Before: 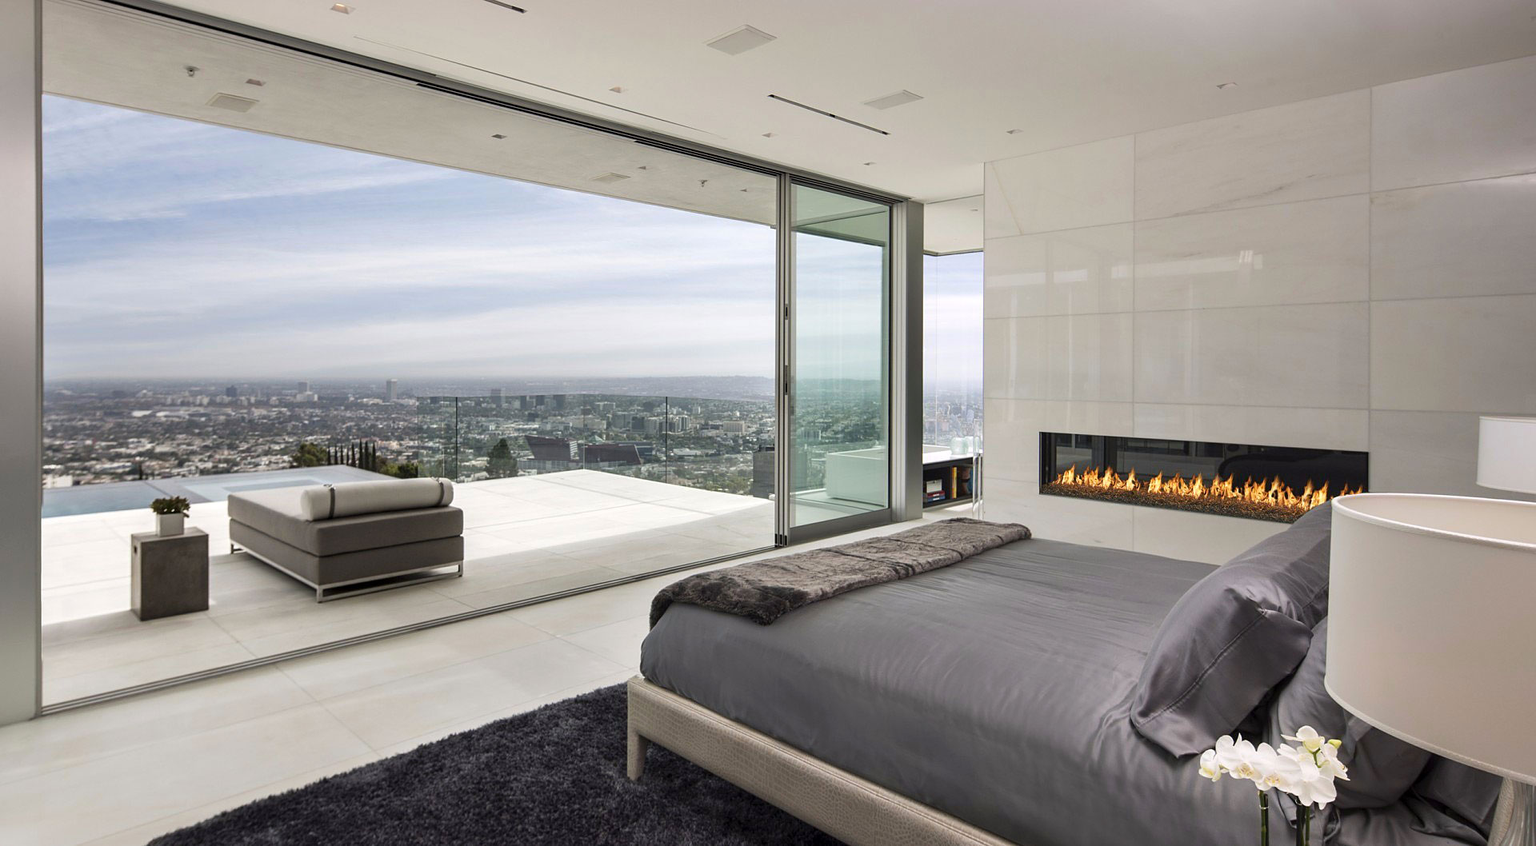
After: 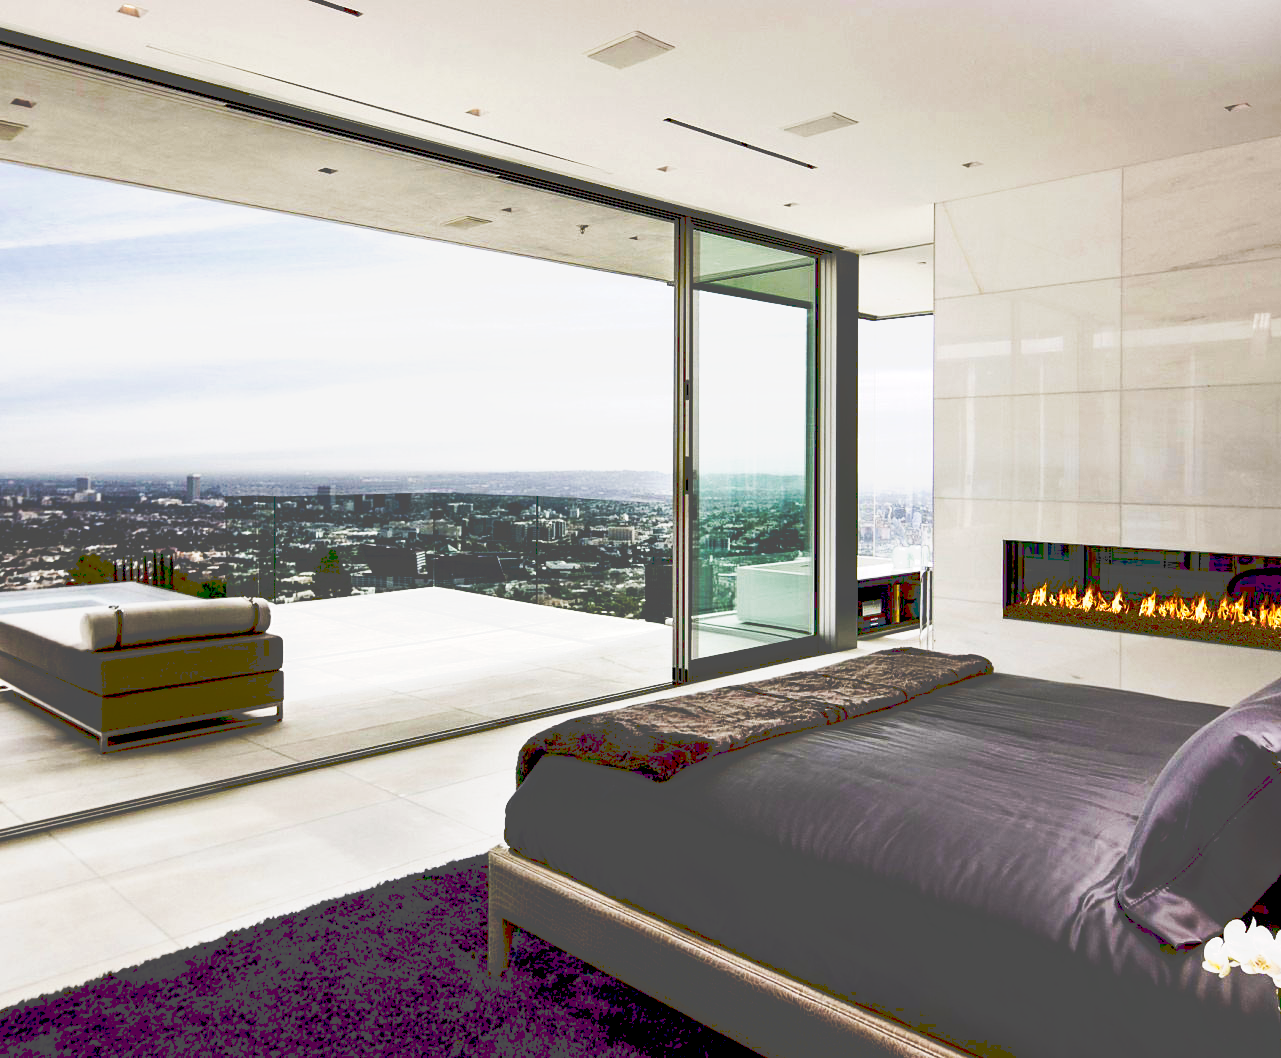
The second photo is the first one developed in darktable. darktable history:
base curve: curves: ch0 [(0, 0) (0.472, 0.508) (1, 1)], preserve colors none
tone curve: curves: ch0 [(0, 0) (0.003, 0.279) (0.011, 0.287) (0.025, 0.295) (0.044, 0.304) (0.069, 0.316) (0.1, 0.319) (0.136, 0.316) (0.177, 0.32) (0.224, 0.359) (0.277, 0.421) (0.335, 0.511) (0.399, 0.639) (0.468, 0.734) (0.543, 0.827) (0.623, 0.89) (0.709, 0.944) (0.801, 0.965) (0.898, 0.968) (1, 1)], preserve colors none
crop and rotate: left 15.439%, right 17.836%
contrast brightness saturation: contrast 0.085, brightness -0.587, saturation 0.17
exposure: black level correction 0.01, exposure 0.016 EV, compensate highlight preservation false
